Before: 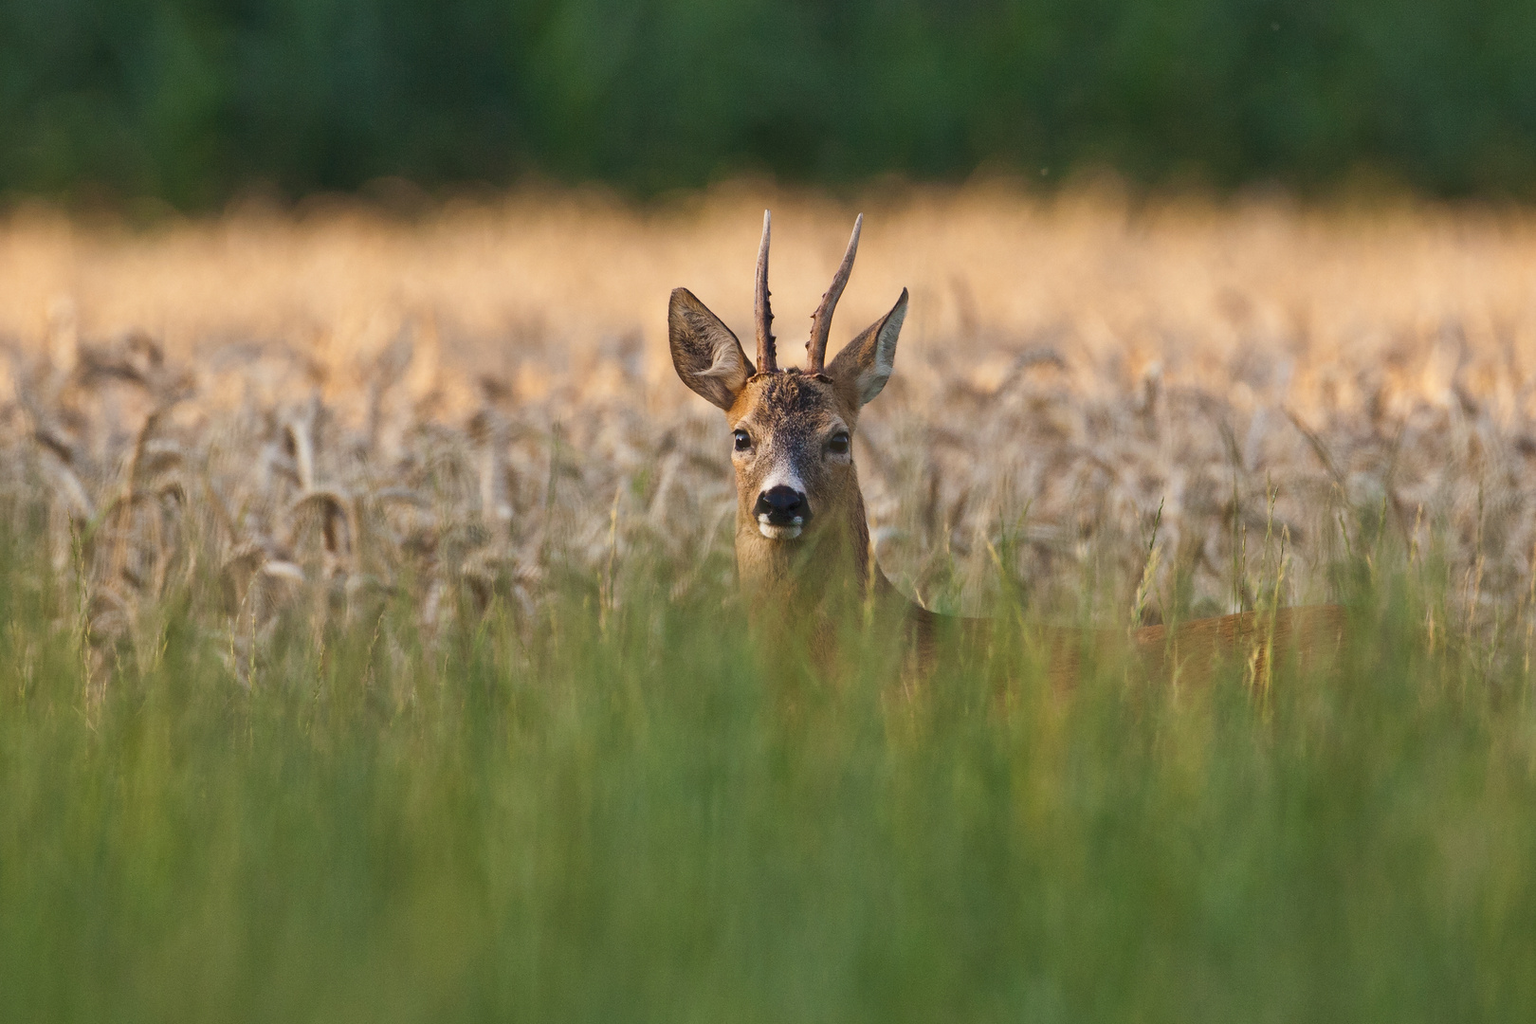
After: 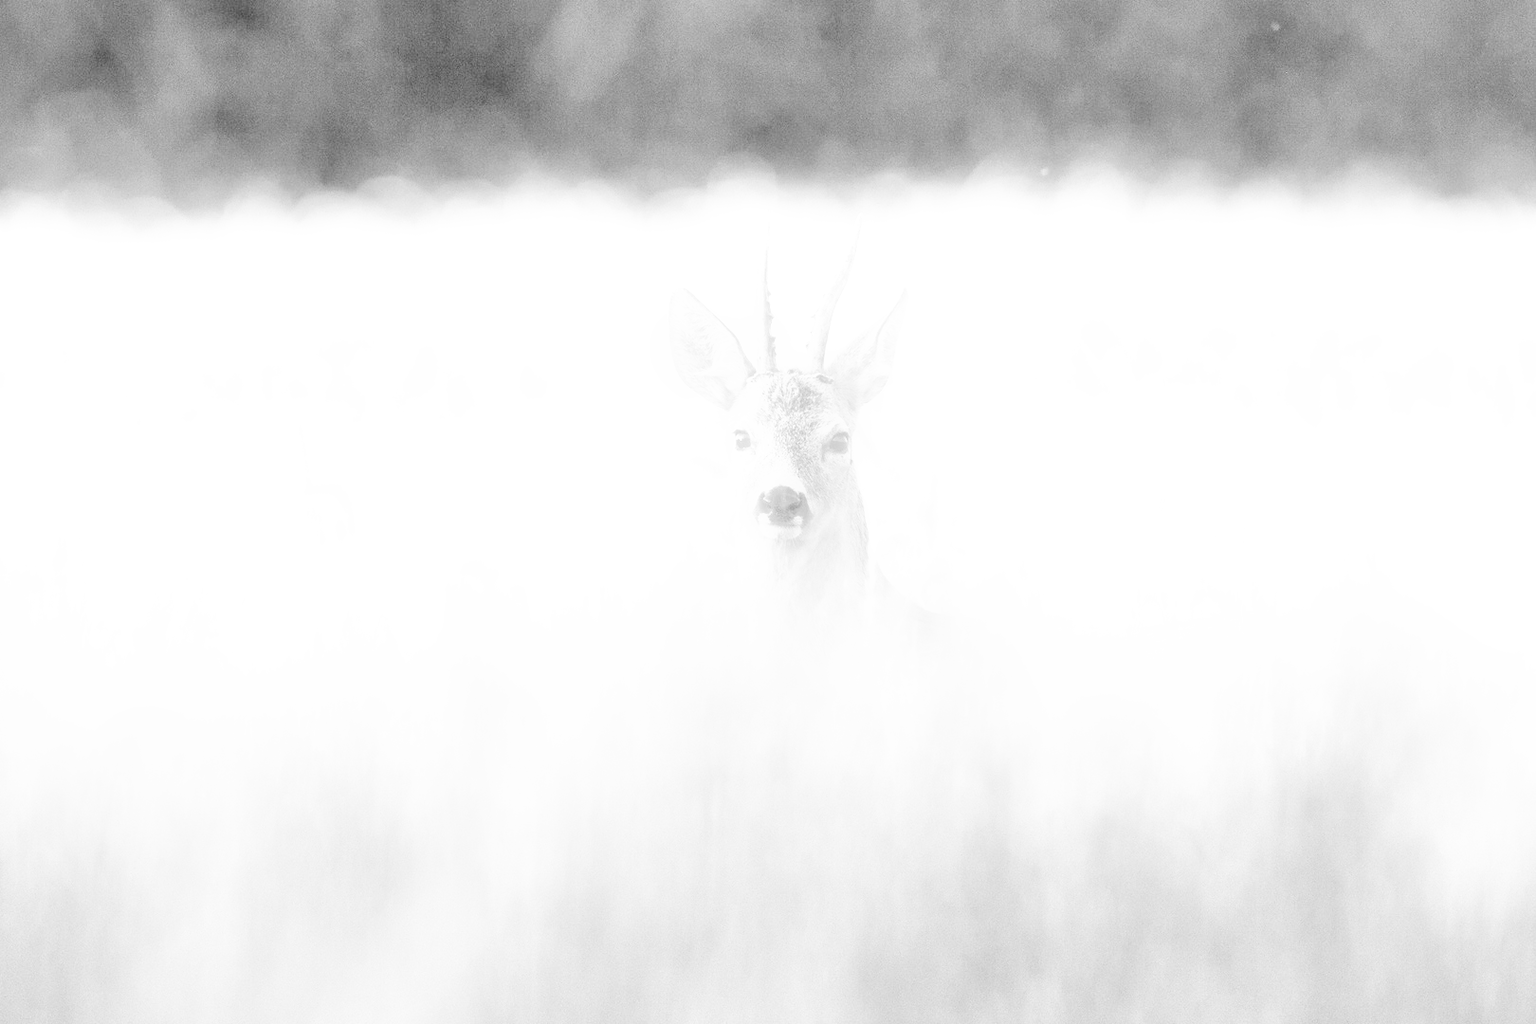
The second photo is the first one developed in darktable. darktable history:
bloom: size 15%, threshold 97%, strength 7%
white balance: red 4.26, blue 1.802
base curve: curves: ch0 [(0, 0) (0.007, 0.004) (0.027, 0.03) (0.046, 0.07) (0.207, 0.54) (0.442, 0.872) (0.673, 0.972) (1, 1)], preserve colors none
monochrome: on, module defaults
